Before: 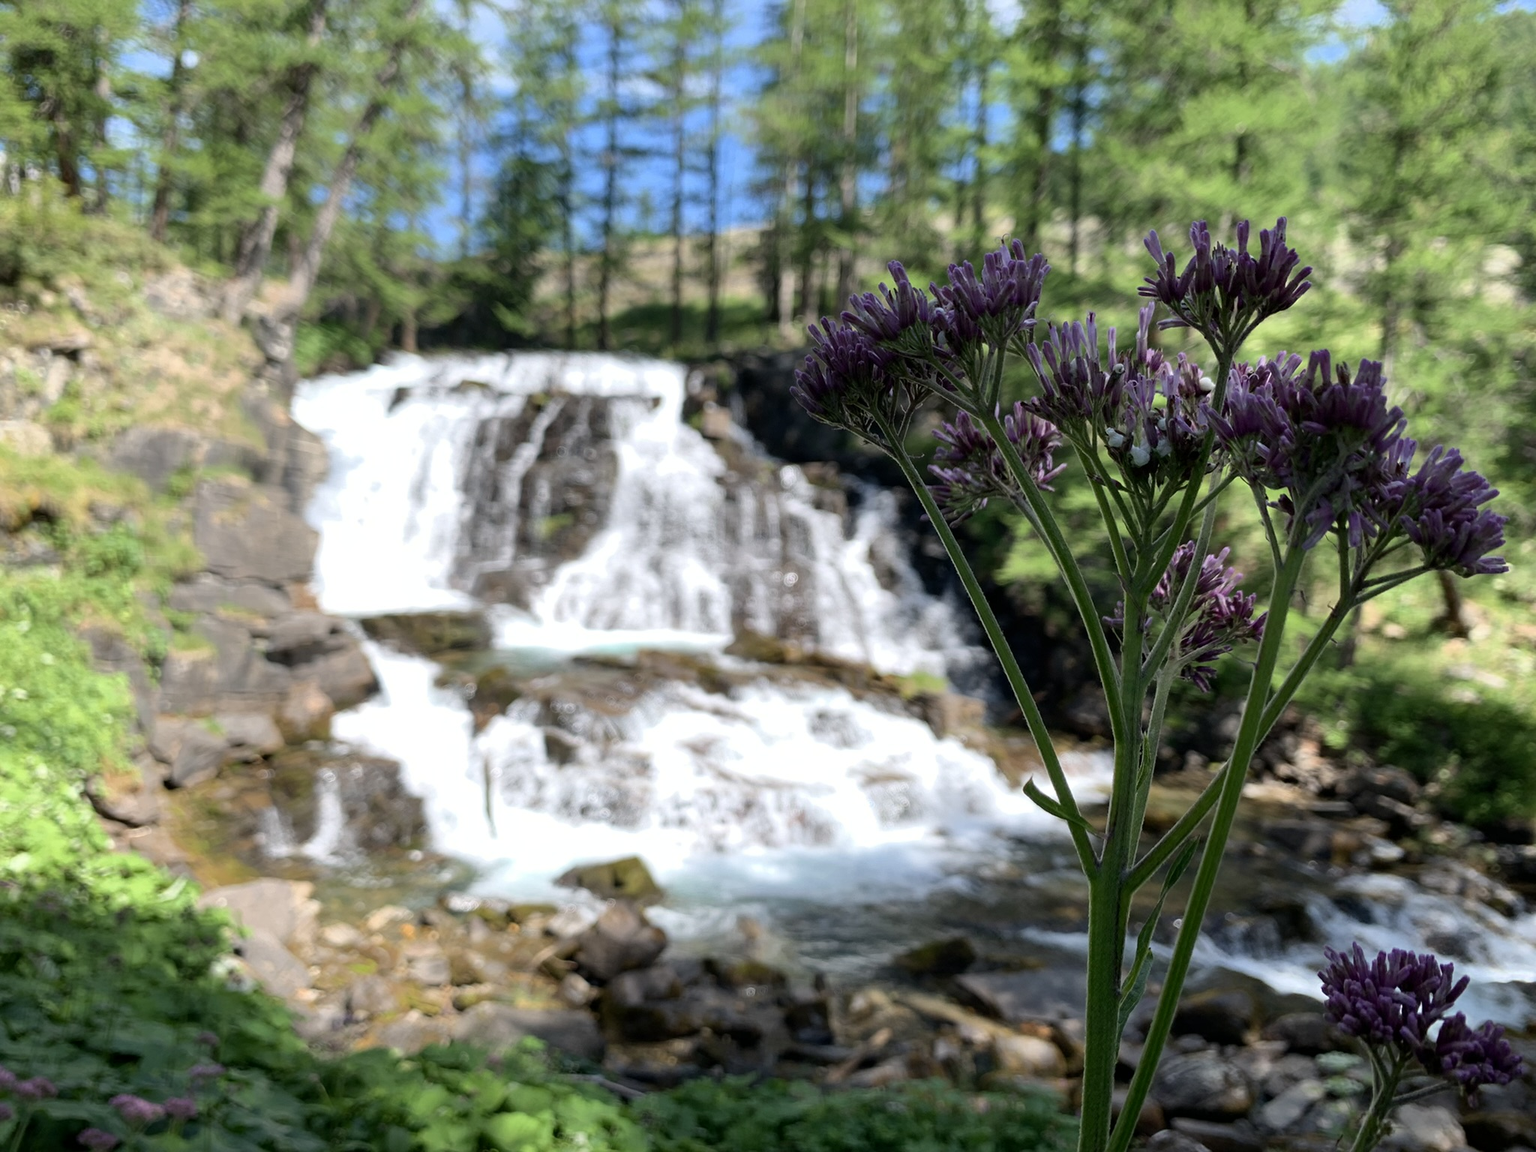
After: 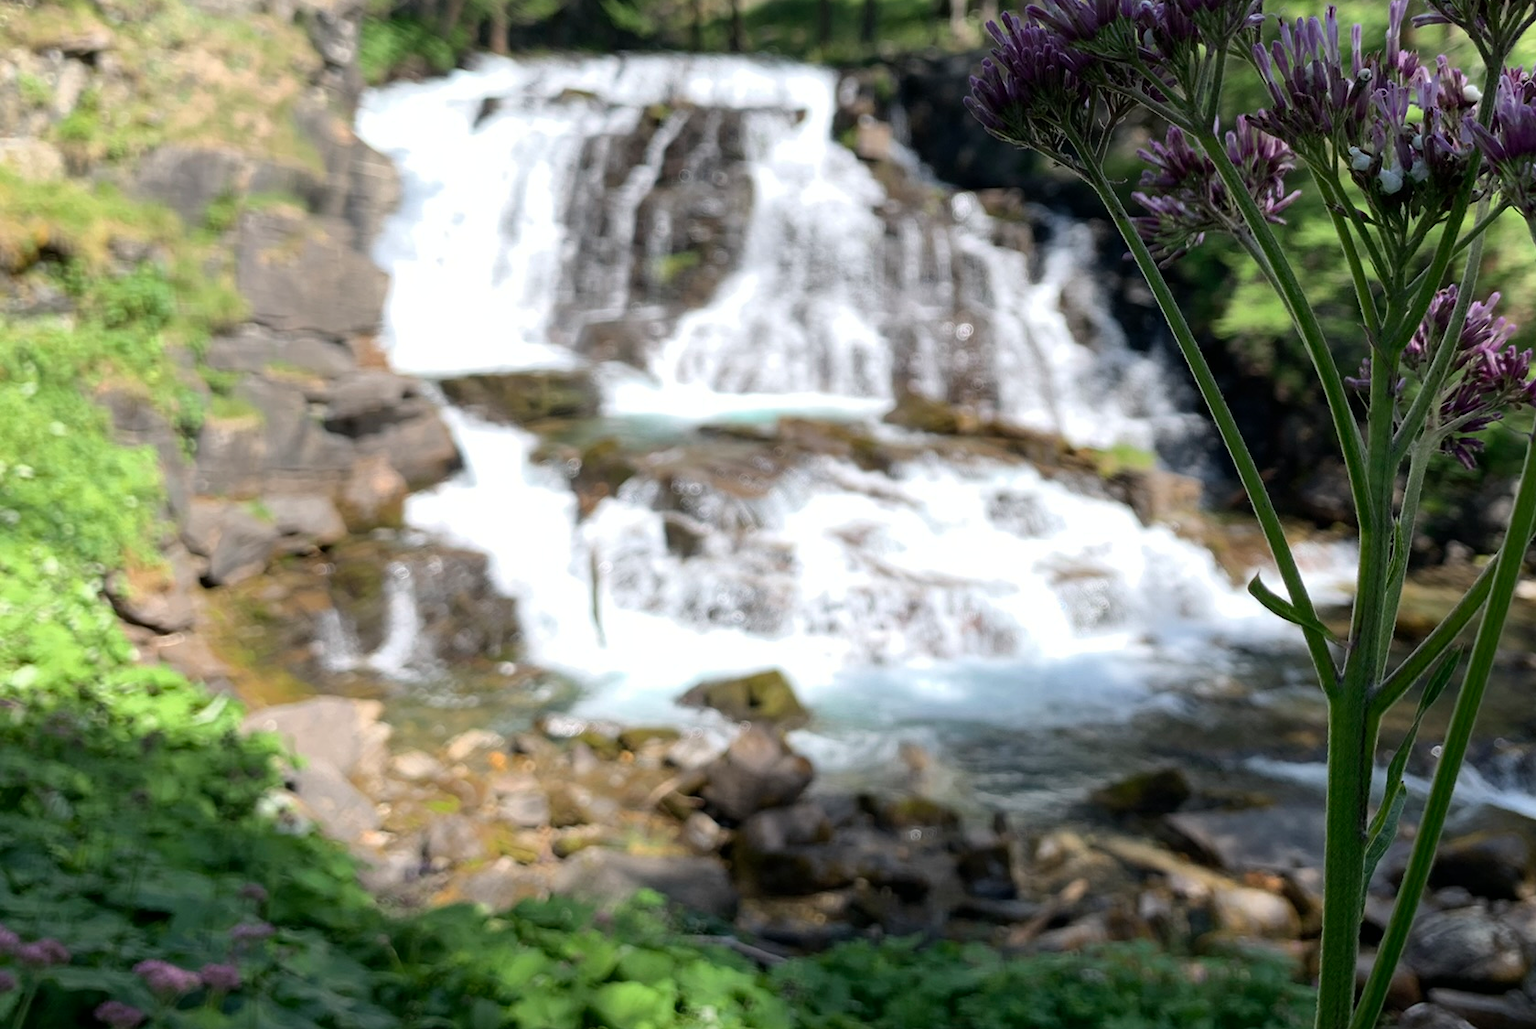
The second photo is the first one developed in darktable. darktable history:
crop: top 26.738%, right 18.01%
